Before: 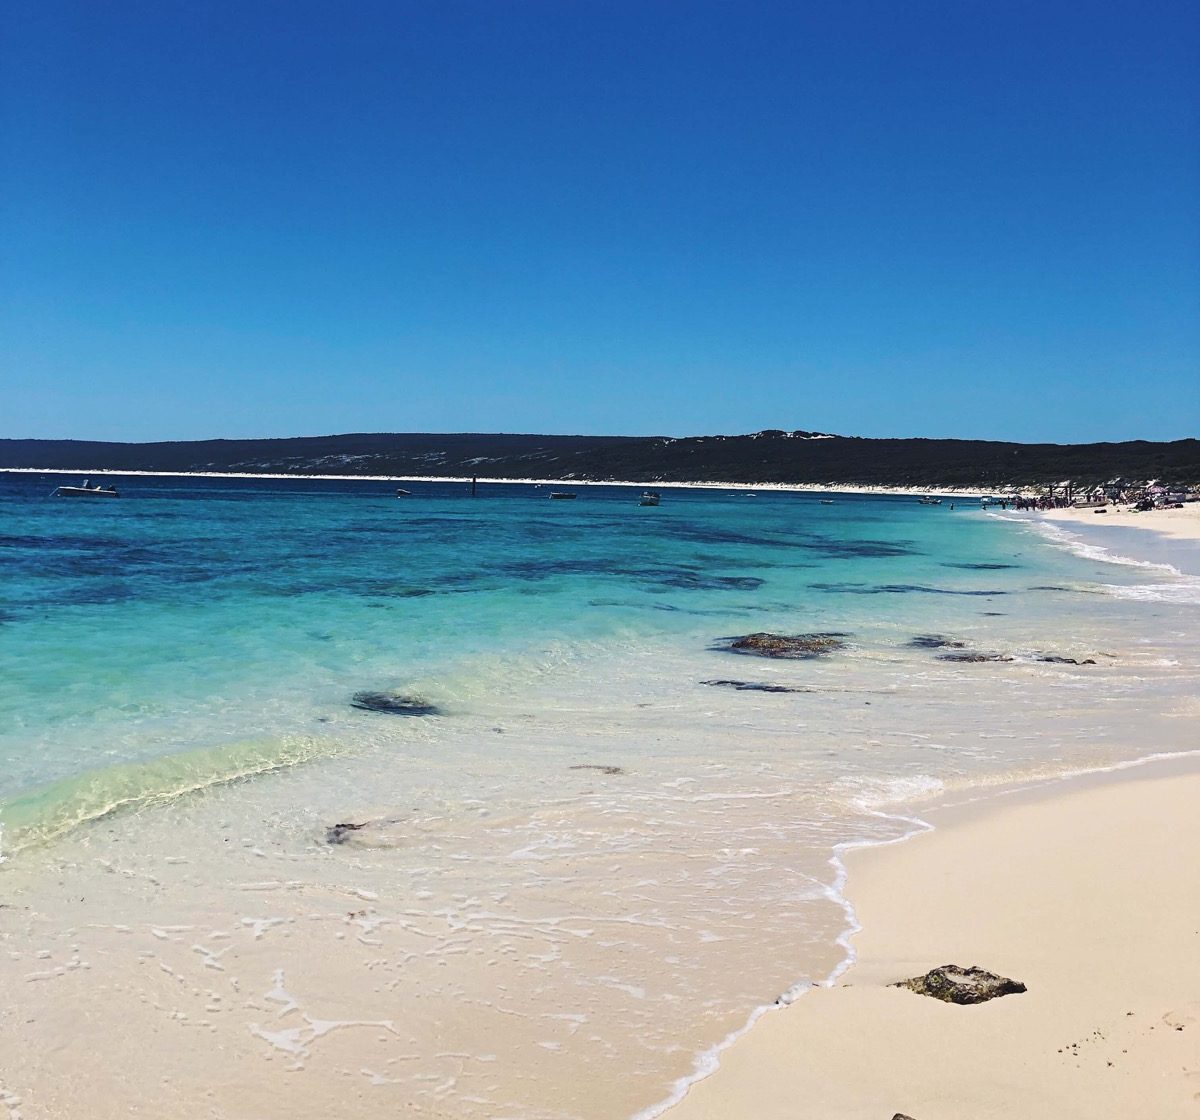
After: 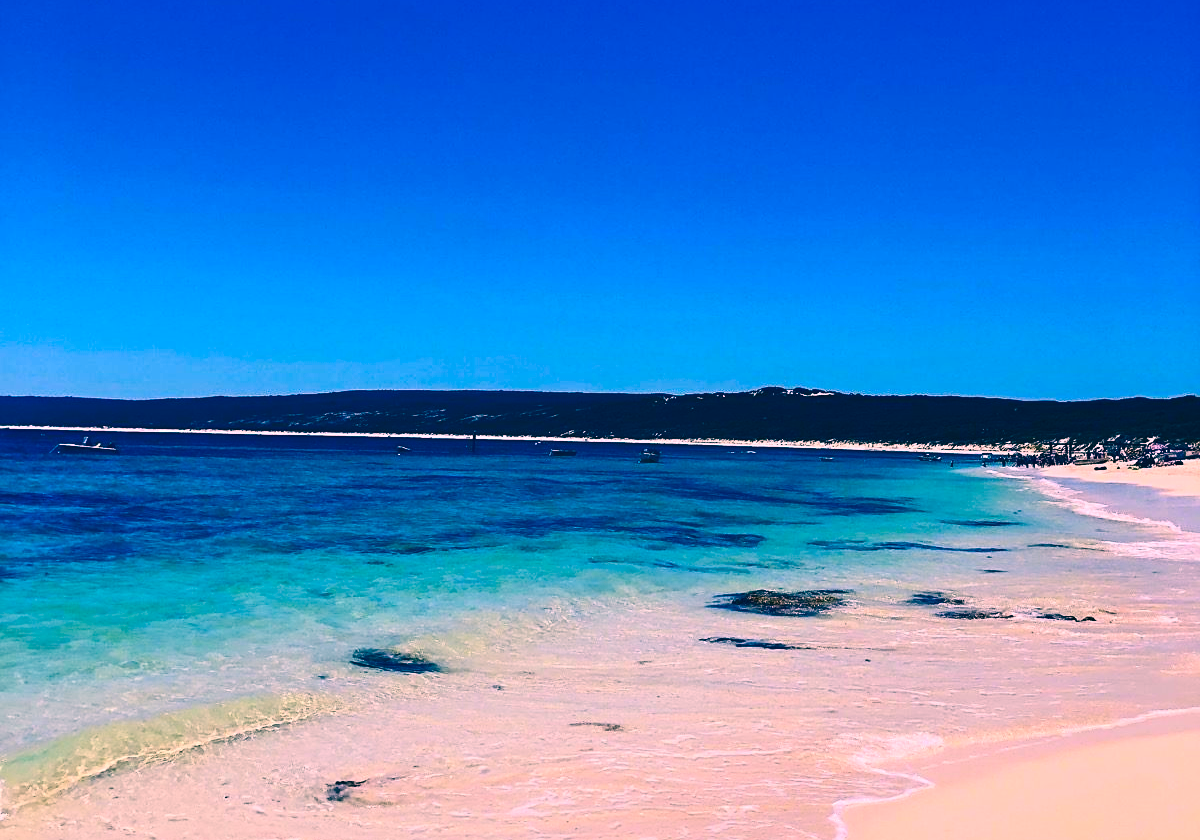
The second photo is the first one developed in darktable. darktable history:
color correction: highlights a* 17.03, highlights b* 0.205, shadows a* -15.38, shadows b* -14.56, saturation 1.5
color calibration: x 0.342, y 0.355, temperature 5146 K
crop: top 3.857%, bottom 21.132%
sharpen: amount 0.2
contrast brightness saturation: contrast 0.2, brightness -0.11, saturation 0.1
